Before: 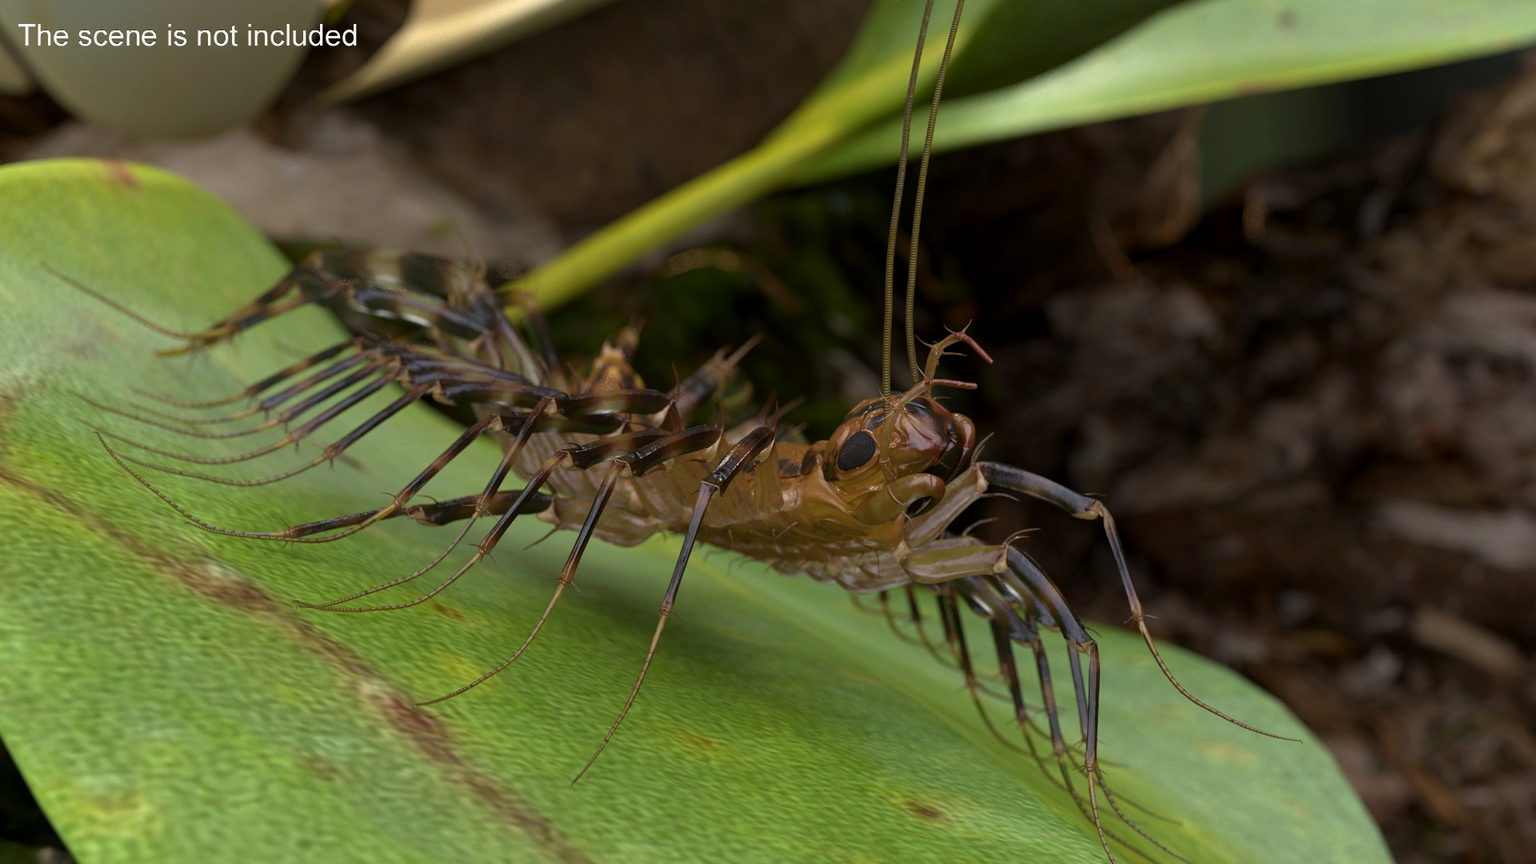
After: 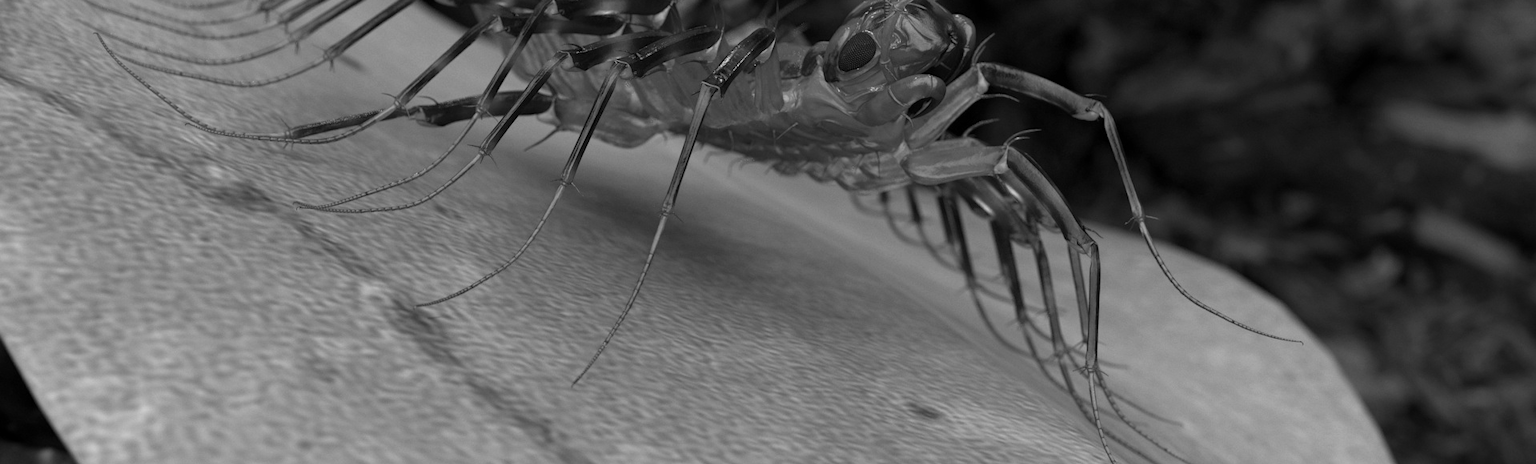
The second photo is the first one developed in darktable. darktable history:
monochrome: on, module defaults
crop and rotate: top 46.237%
contrast brightness saturation: contrast 0.07
